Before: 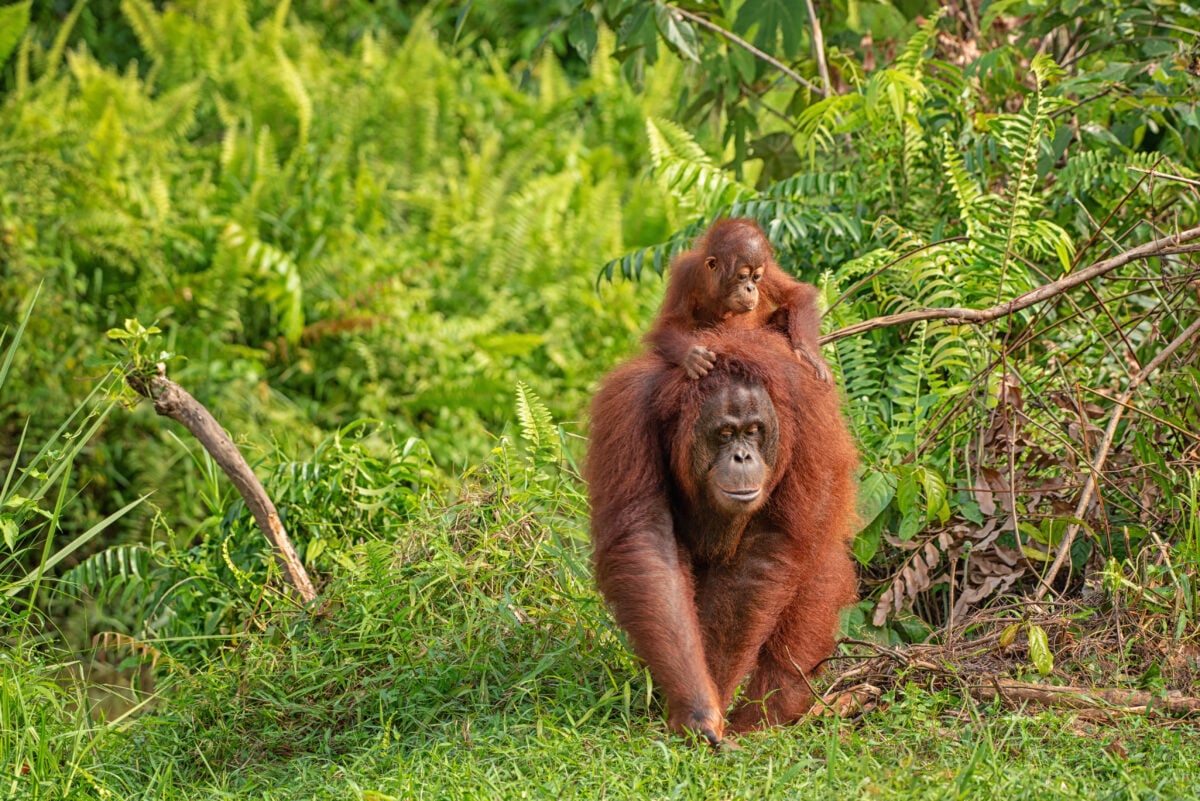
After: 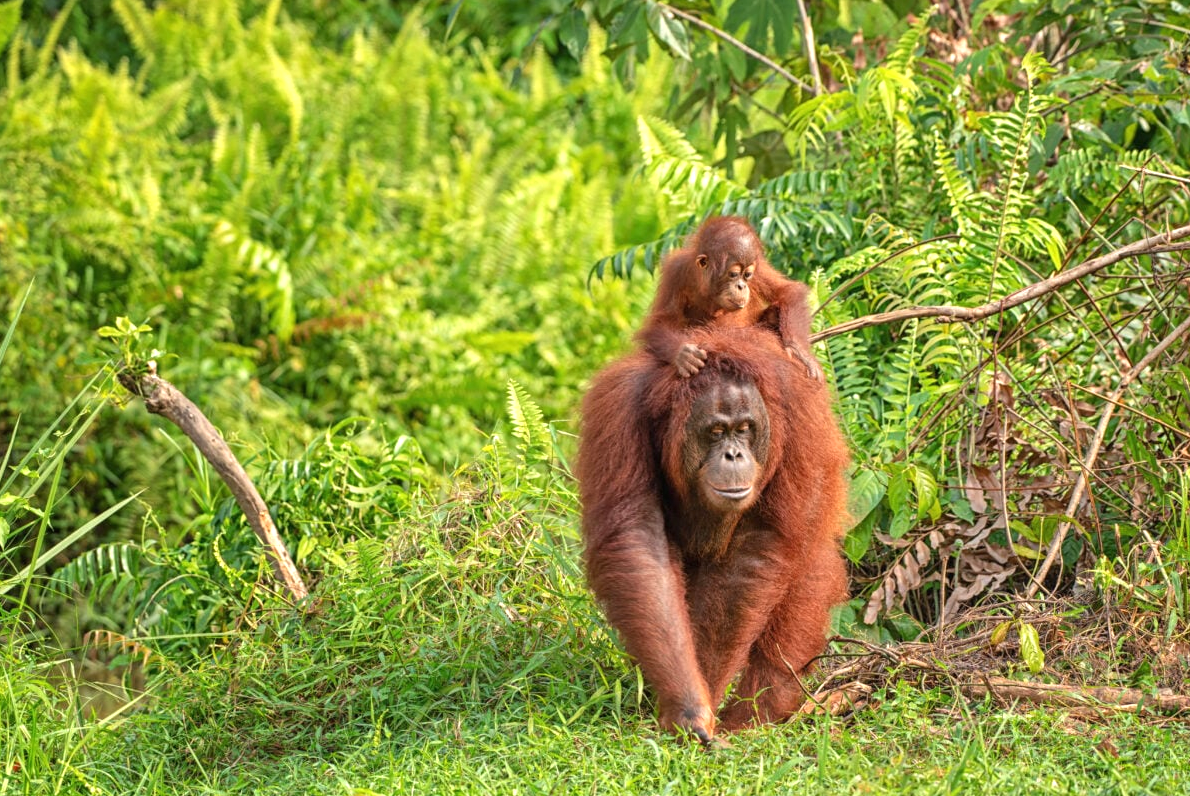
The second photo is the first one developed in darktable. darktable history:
exposure: black level correction 0, exposure 0.499 EV, compensate exposure bias true, compensate highlight preservation false
crop and rotate: left 0.769%, top 0.285%, bottom 0.242%
color calibration: illuminant same as pipeline (D50), adaptation XYZ, x 0.346, y 0.358, temperature 5018.9 K
